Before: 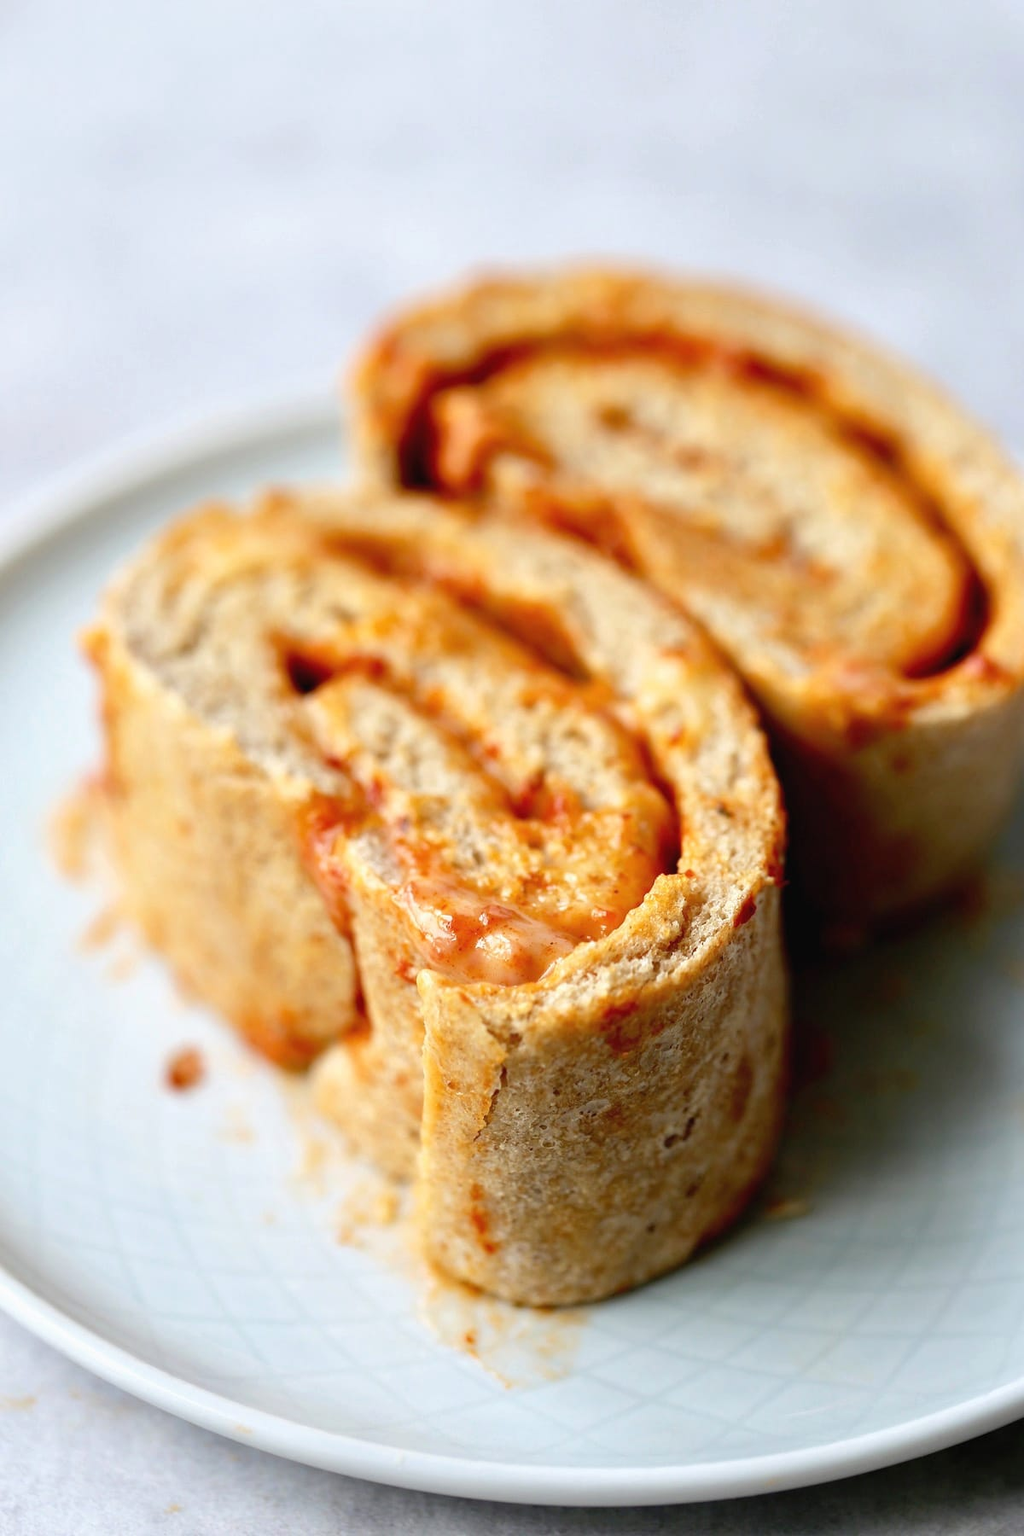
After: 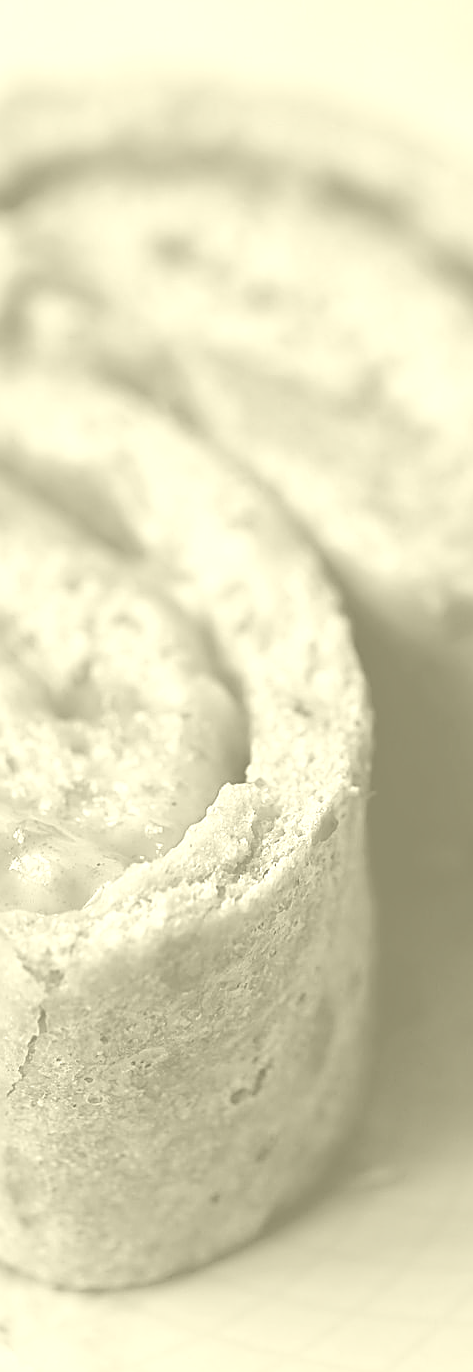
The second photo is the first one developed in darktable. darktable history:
white balance: red 1.045, blue 0.932
colorize: hue 43.2°, saturation 40%, version 1
crop: left 45.721%, top 13.393%, right 14.118%, bottom 10.01%
sharpen: amount 1
